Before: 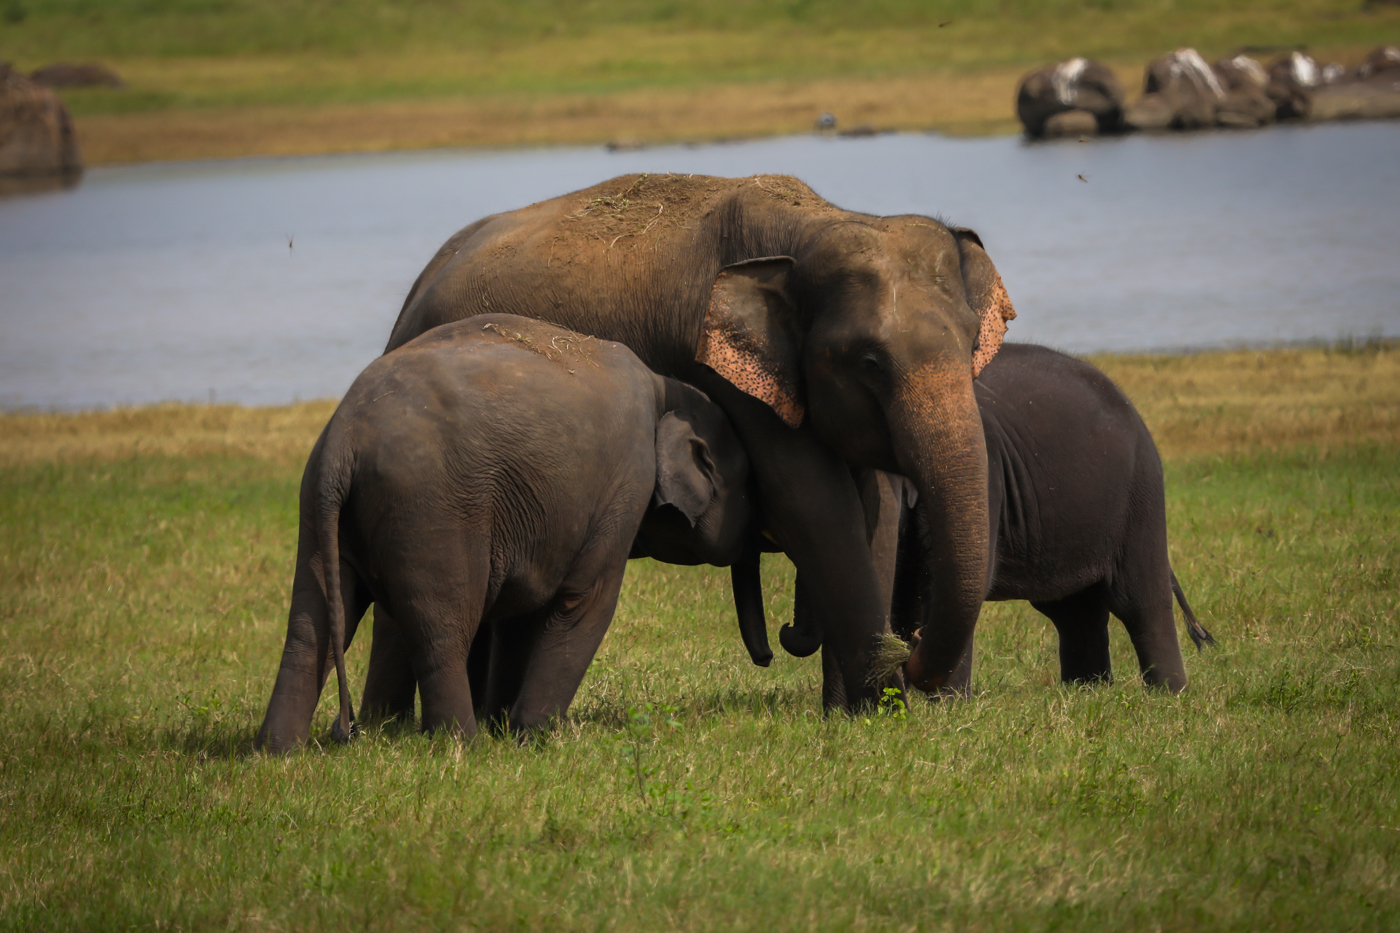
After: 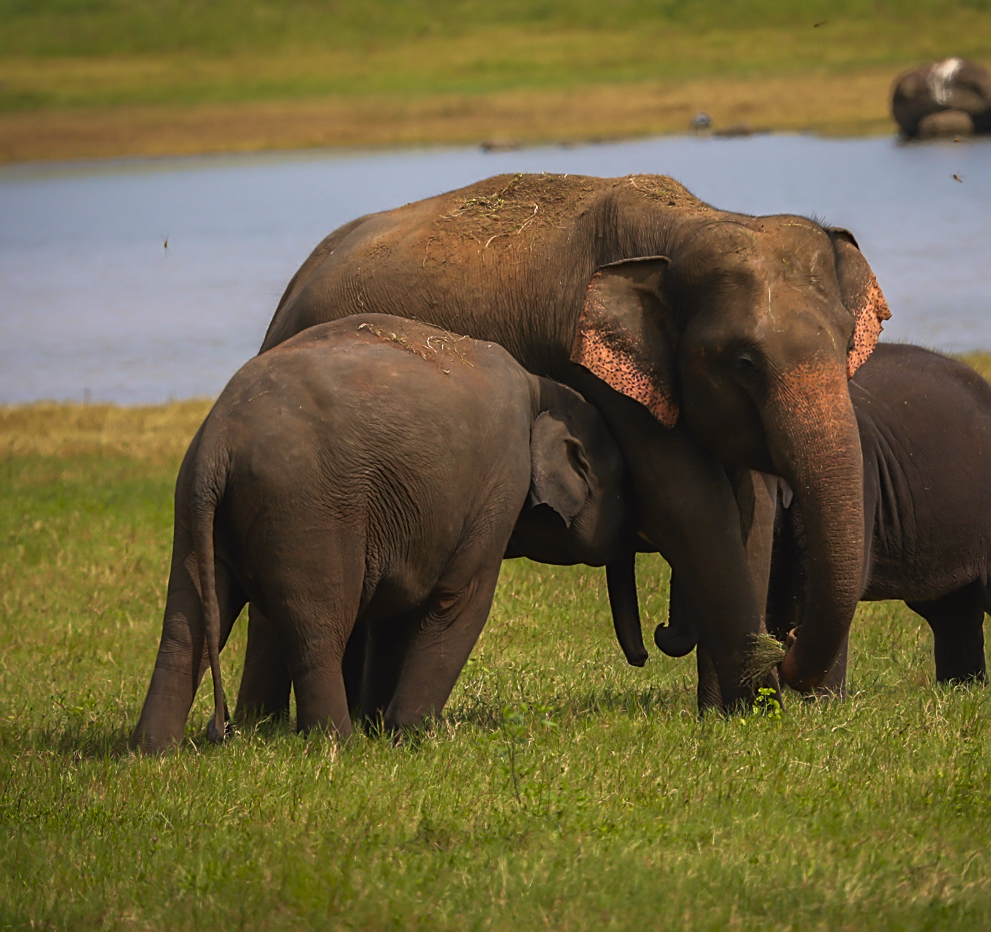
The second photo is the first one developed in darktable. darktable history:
tone curve: curves: ch0 [(0, 0.024) (0.119, 0.146) (0.474, 0.464) (0.718, 0.721) (0.817, 0.839) (1, 0.998)]; ch1 [(0, 0) (0.377, 0.416) (0.439, 0.451) (0.477, 0.477) (0.501, 0.504) (0.538, 0.544) (0.58, 0.602) (0.664, 0.676) (0.783, 0.804) (1, 1)]; ch2 [(0, 0) (0.38, 0.405) (0.463, 0.456) (0.498, 0.497) (0.524, 0.535) (0.578, 0.576) (0.648, 0.665) (1, 1)], color space Lab, independent channels, preserve colors none
crop and rotate: left 9.061%, right 20.142%
velvia: on, module defaults
sharpen: on, module defaults
